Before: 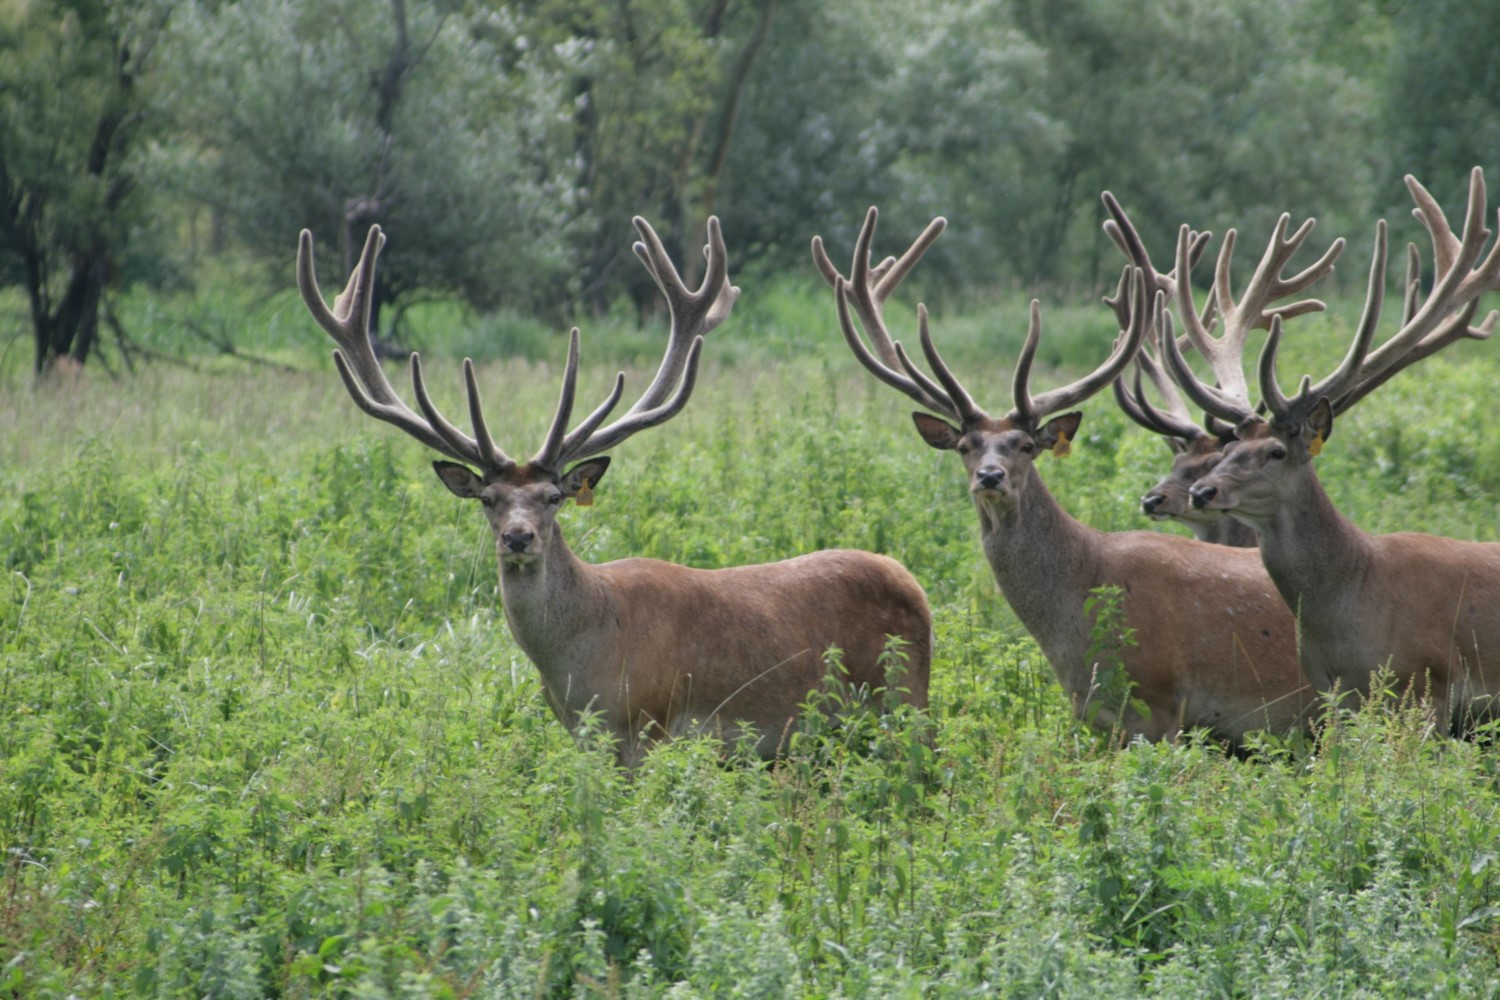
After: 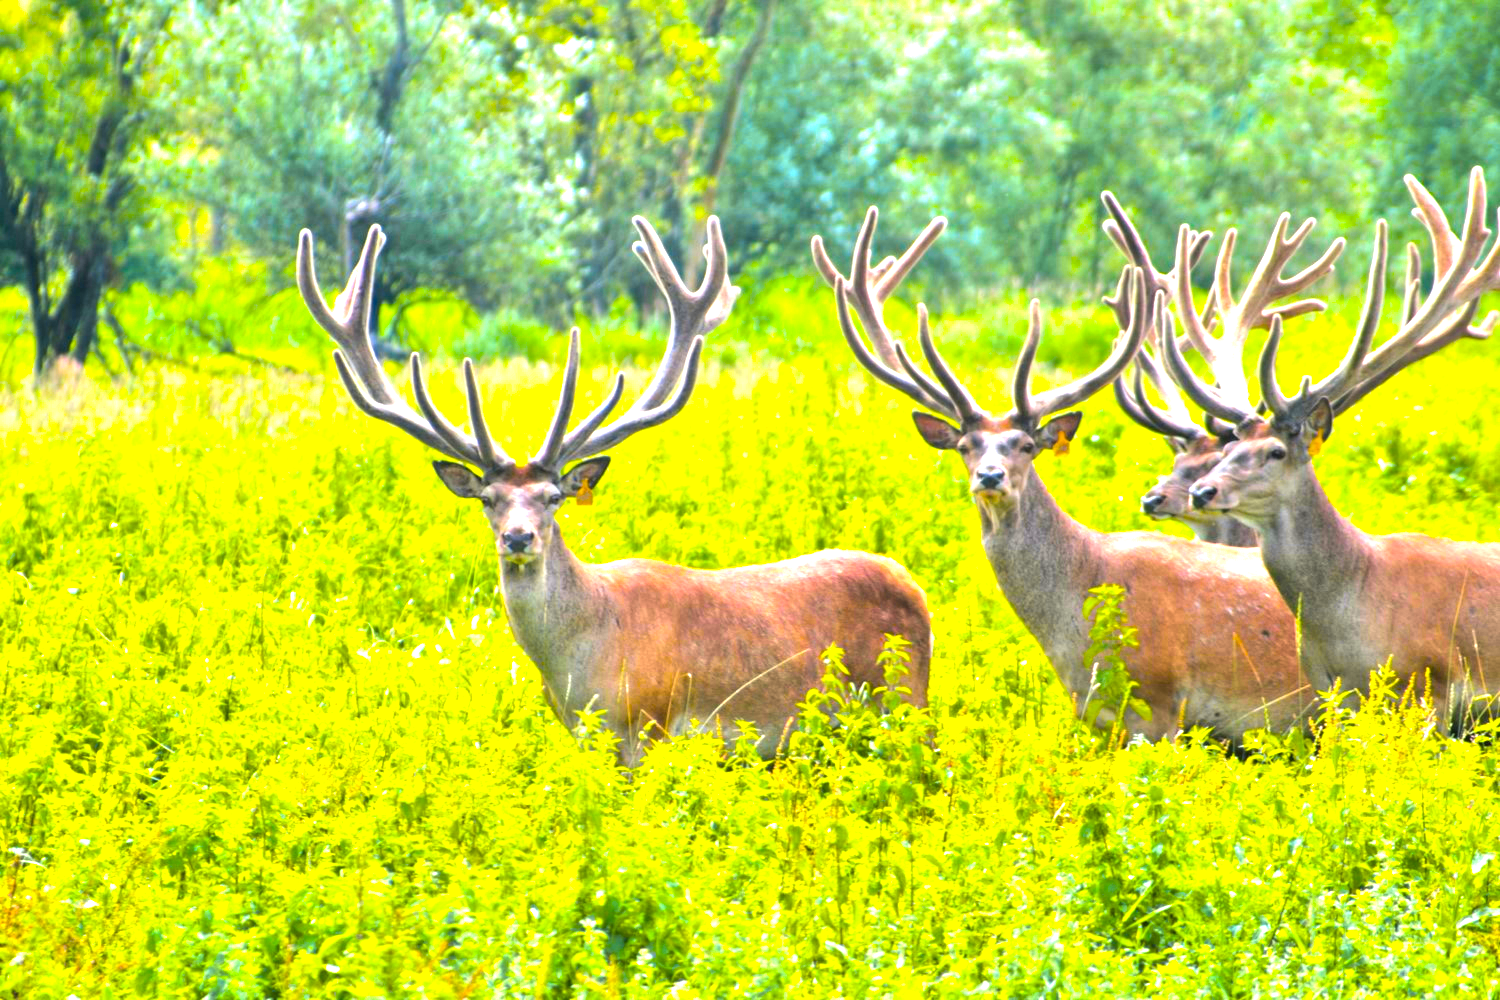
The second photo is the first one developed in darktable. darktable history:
tone equalizer: -7 EV 0.15 EV, -6 EV 0.6 EV, -5 EV 1.15 EV, -4 EV 1.33 EV, -3 EV 1.15 EV, -2 EV 0.6 EV, -1 EV 0.15 EV, mask exposure compensation -0.5 EV
color balance rgb: linear chroma grading › highlights 100%, linear chroma grading › global chroma 23.41%, perceptual saturation grading › global saturation 35.38%, hue shift -10.68°, perceptual brilliance grading › highlights 47.25%, perceptual brilliance grading › mid-tones 22.2%, perceptual brilliance grading › shadows -5.93%
